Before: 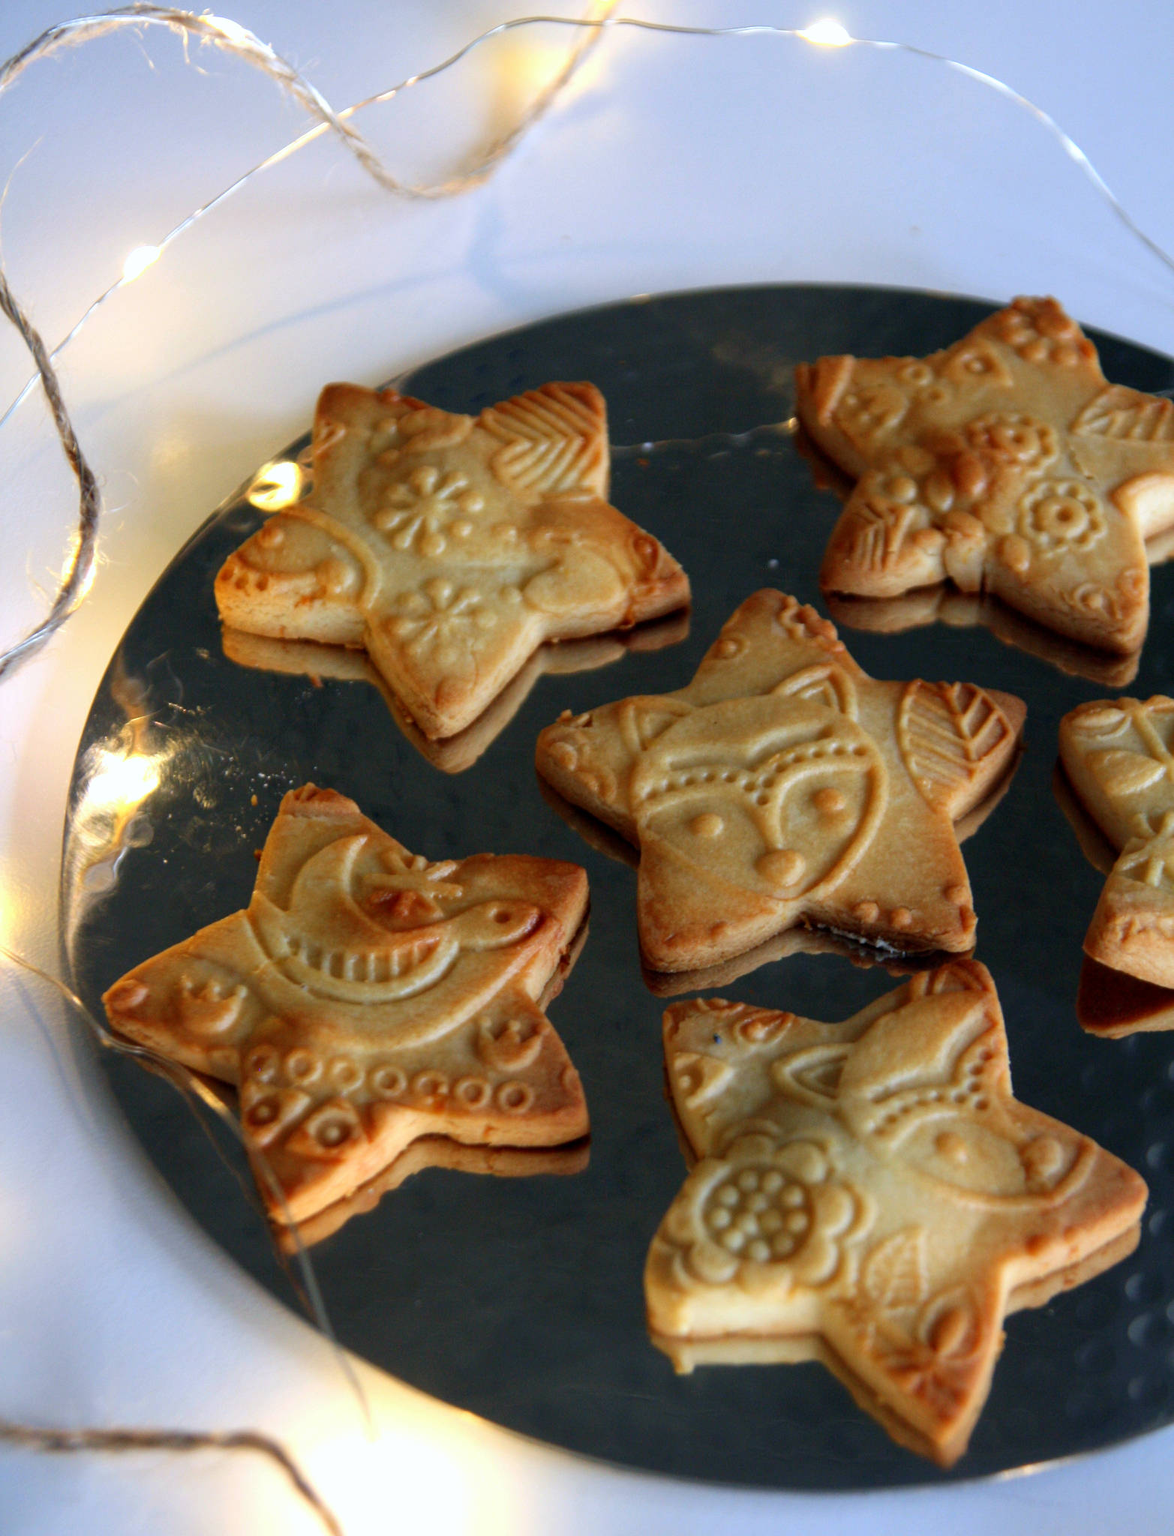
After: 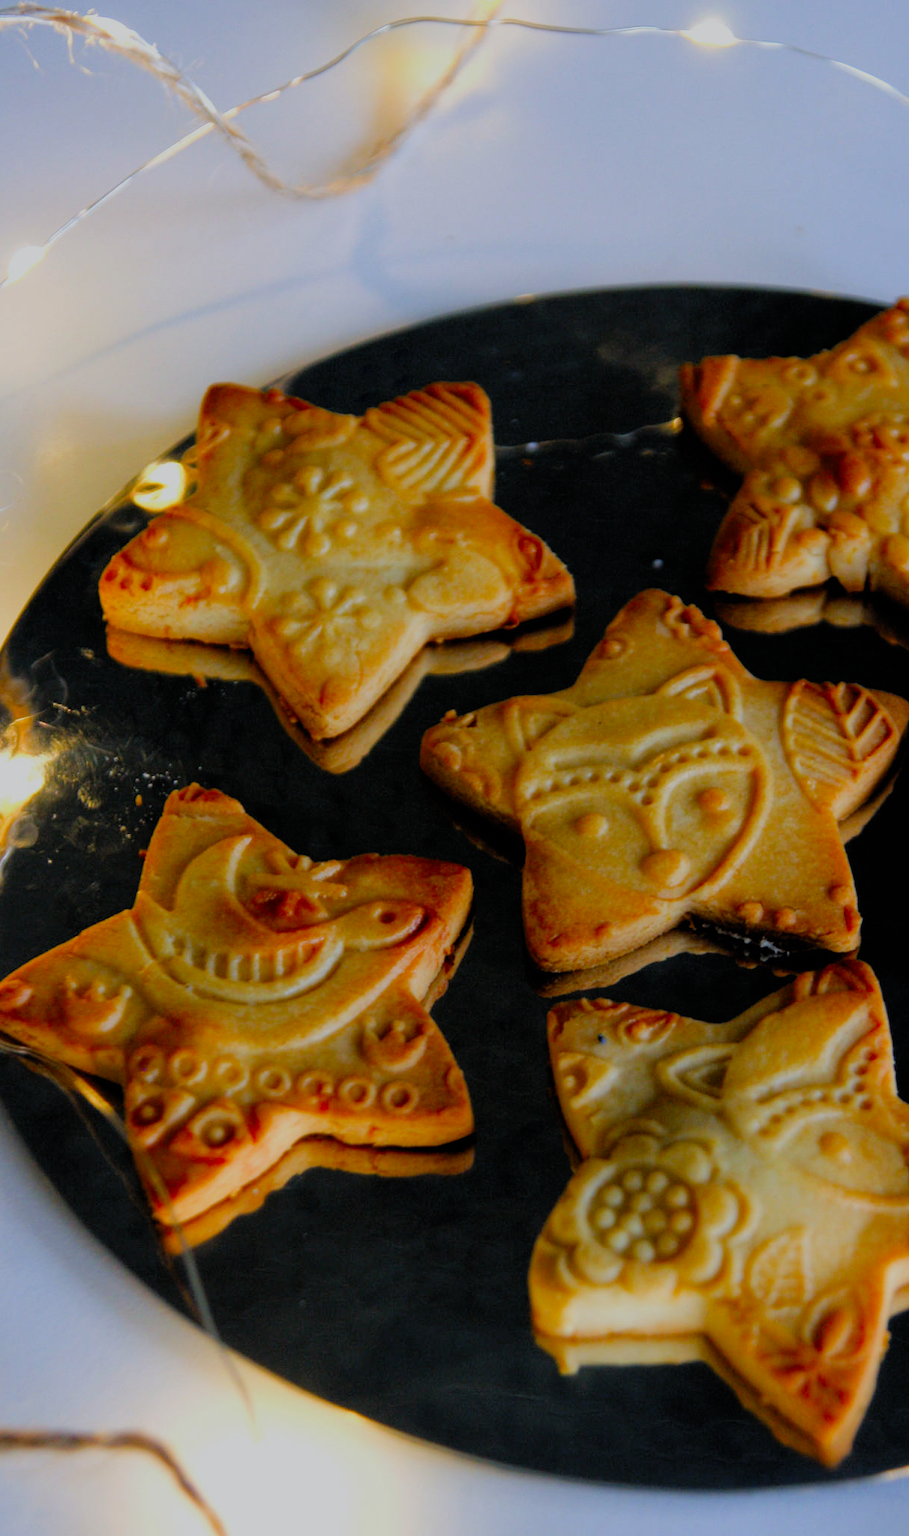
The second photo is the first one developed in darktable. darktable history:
filmic rgb: black relative exposure -4.4 EV, white relative exposure 5 EV, threshold 3 EV, hardness 2.23, latitude 40.06%, contrast 1.15, highlights saturation mix 10%, shadows ↔ highlights balance 1.04%, preserve chrominance RGB euclidean norm (legacy), color science v4 (2020), enable highlight reconstruction true
crop: left 9.88%, right 12.664%
